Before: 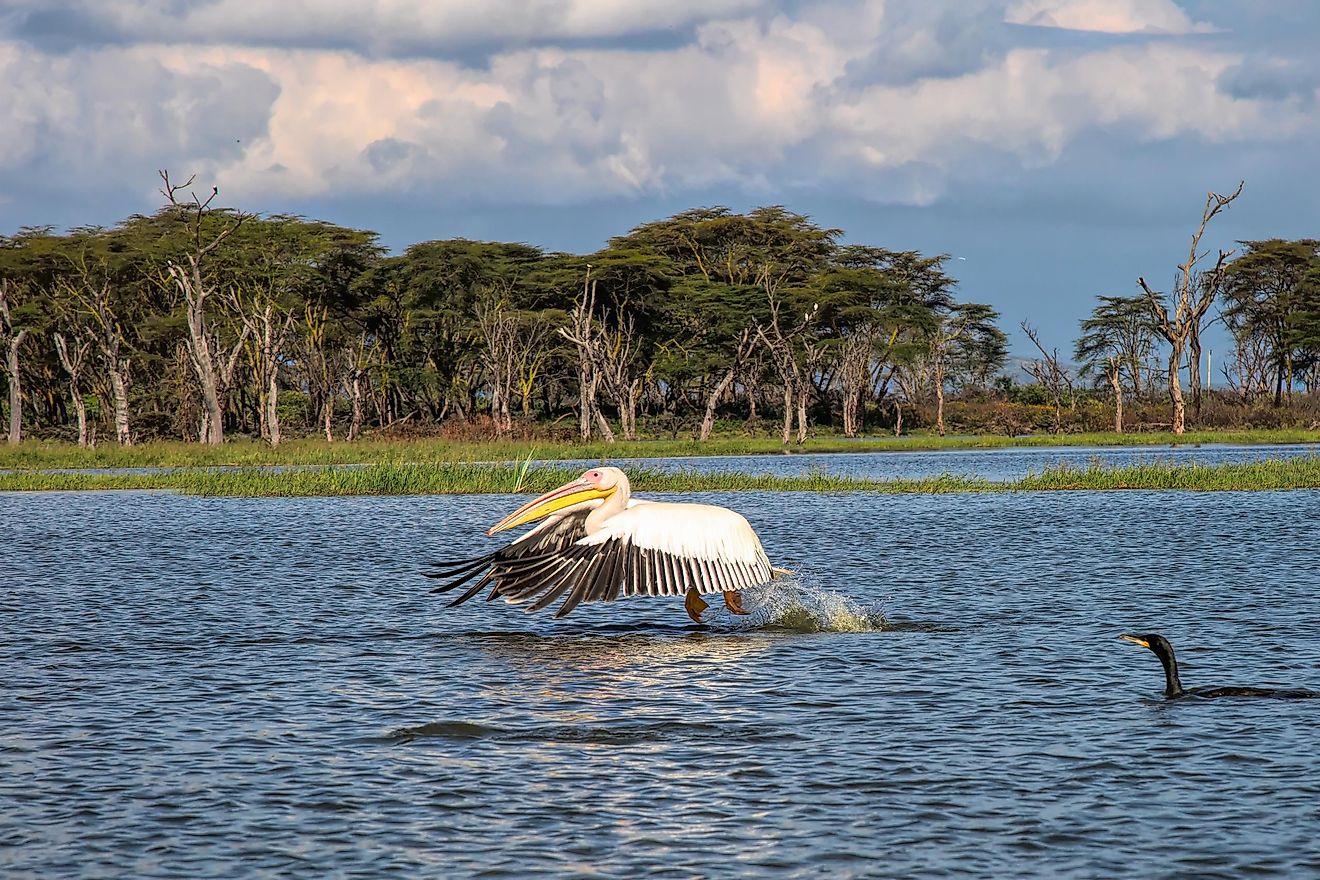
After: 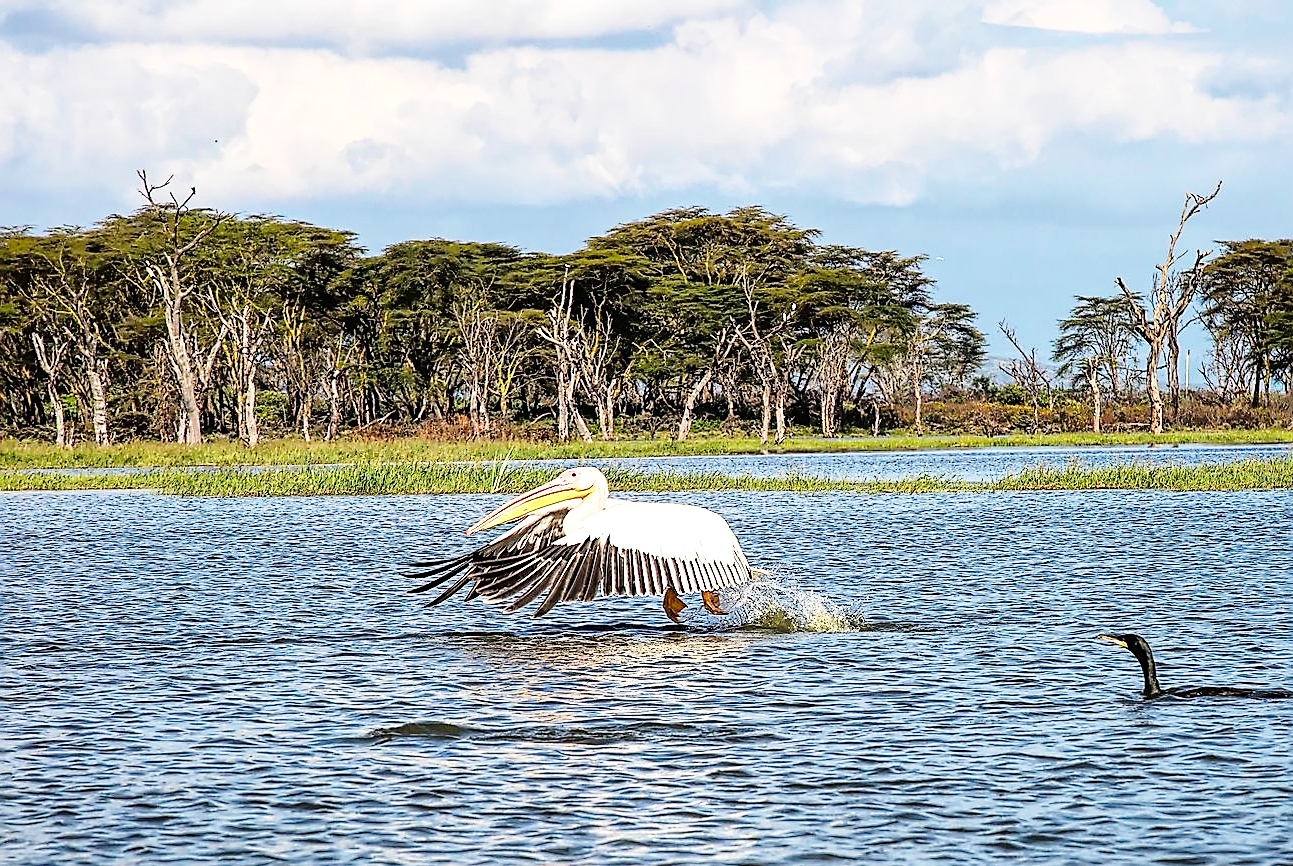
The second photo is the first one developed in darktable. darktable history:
tone equalizer: -8 EV -0.387 EV, -7 EV -0.412 EV, -6 EV -0.297 EV, -5 EV -0.201 EV, -3 EV 0.224 EV, -2 EV 0.342 EV, -1 EV 0.396 EV, +0 EV 0.423 EV
crop: left 1.702%, right 0.282%, bottom 1.554%
base curve: curves: ch0 [(0, 0) (0.028, 0.03) (0.121, 0.232) (0.46, 0.748) (0.859, 0.968) (1, 1)], preserve colors none
sharpen: amount 0.499
